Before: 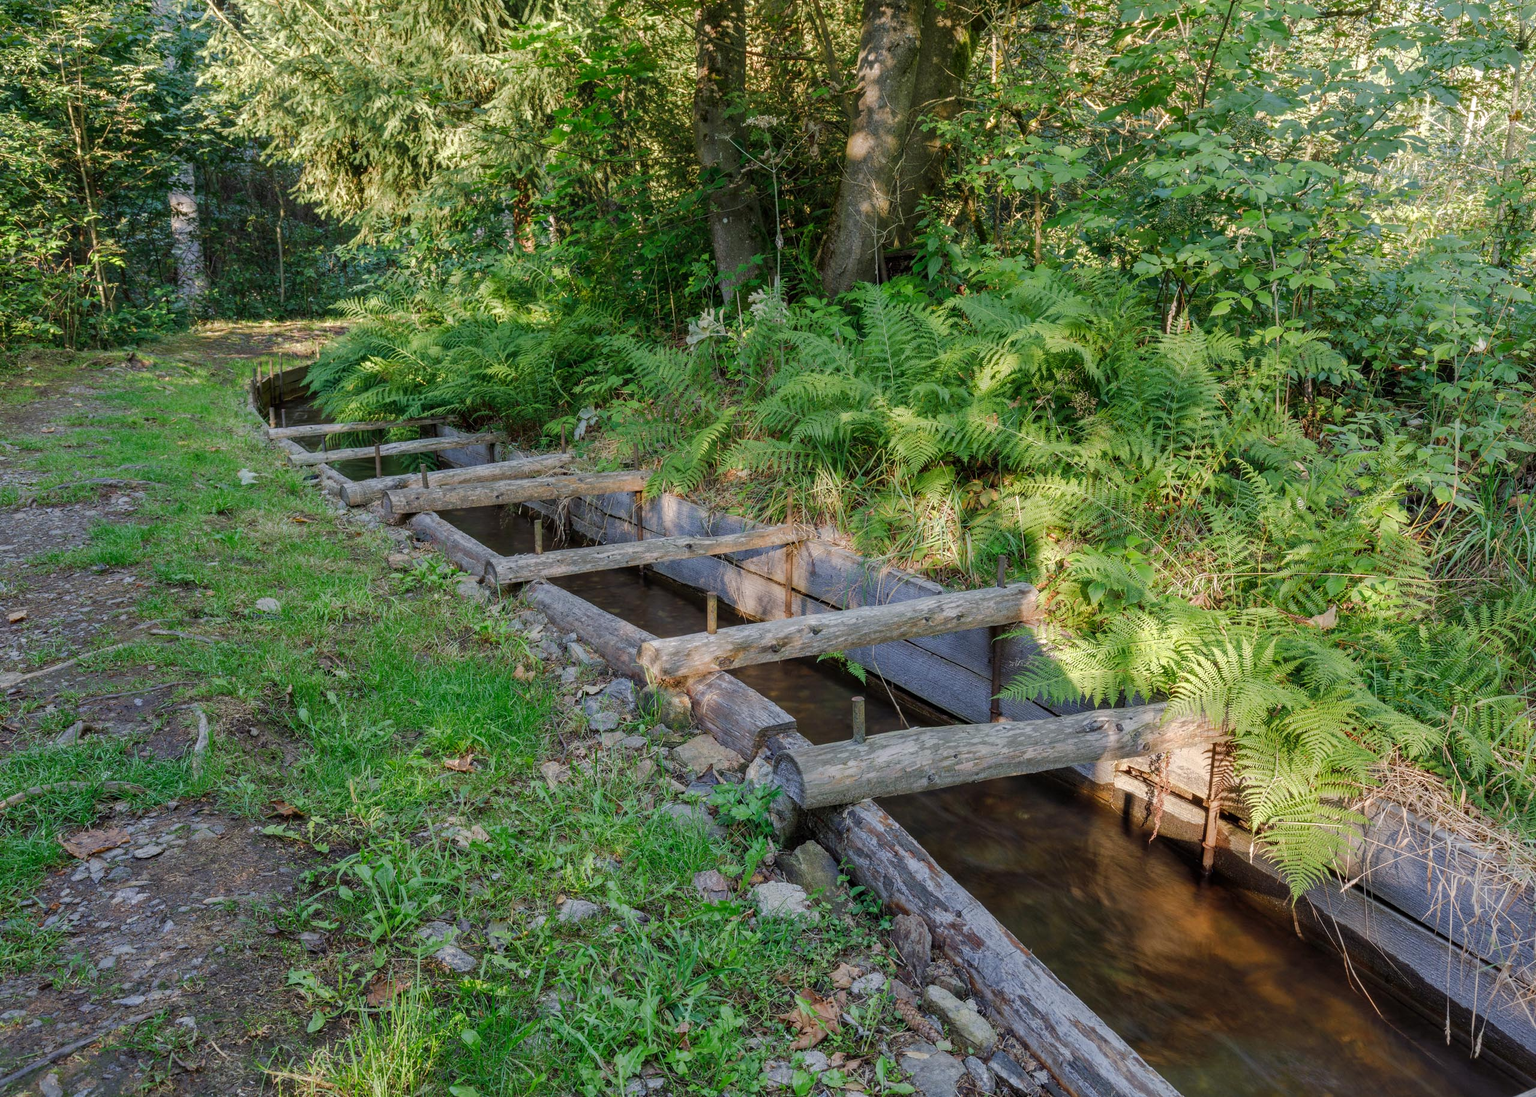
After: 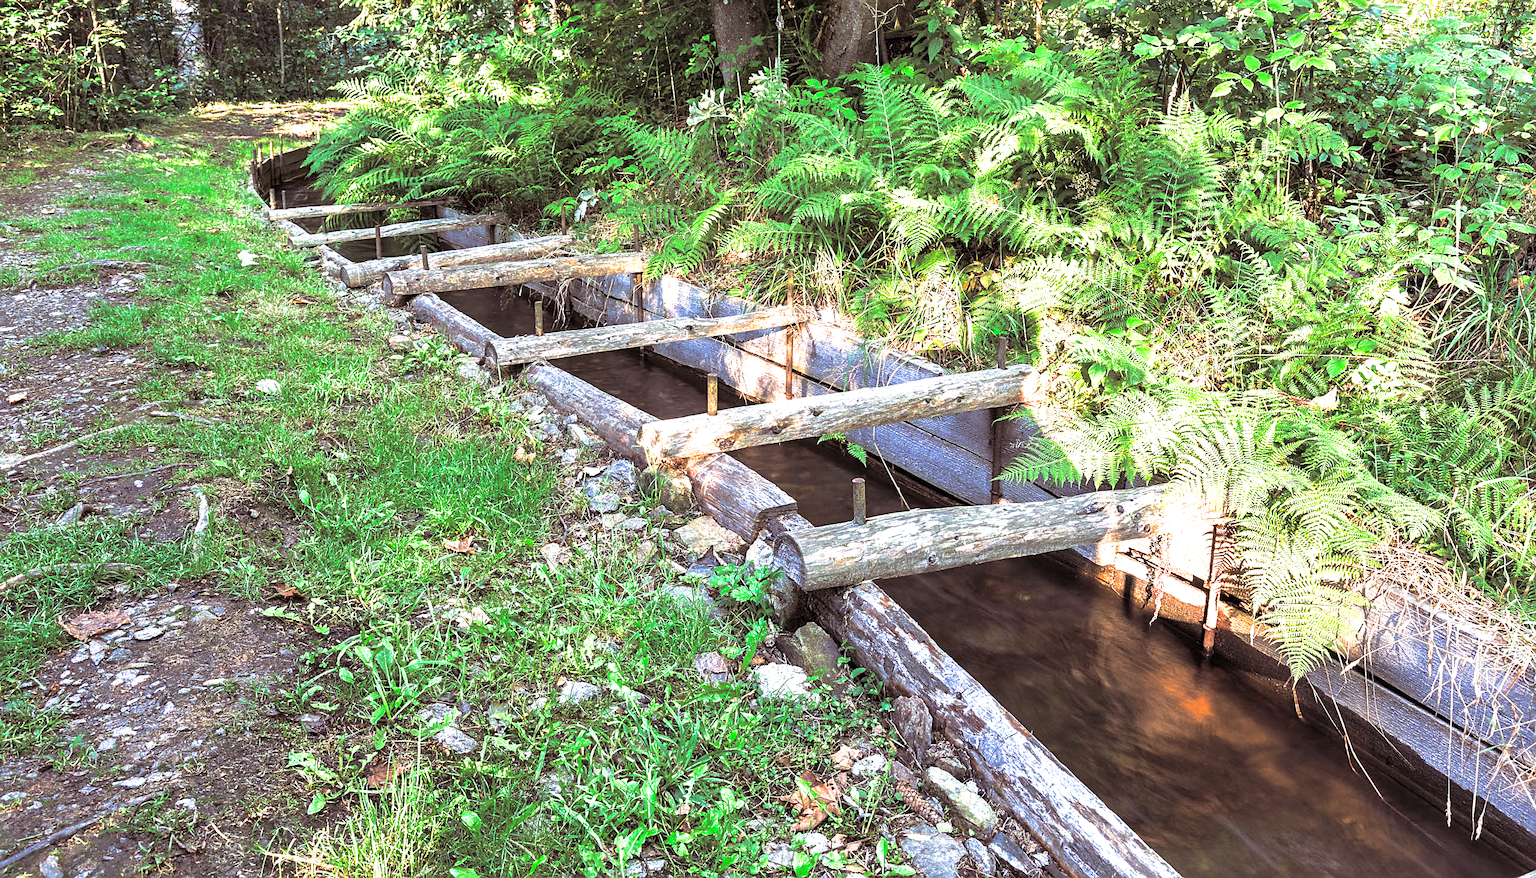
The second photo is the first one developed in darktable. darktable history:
base curve: curves: ch0 [(0, 0) (0.595, 0.418) (1, 1)], preserve colors none
sharpen: on, module defaults
split-toning: shadows › saturation 0.24, highlights › hue 54°, highlights › saturation 0.24
exposure: black level correction 0, exposure 1.675 EV, compensate exposure bias true, compensate highlight preservation false
crop and rotate: top 19.998%
